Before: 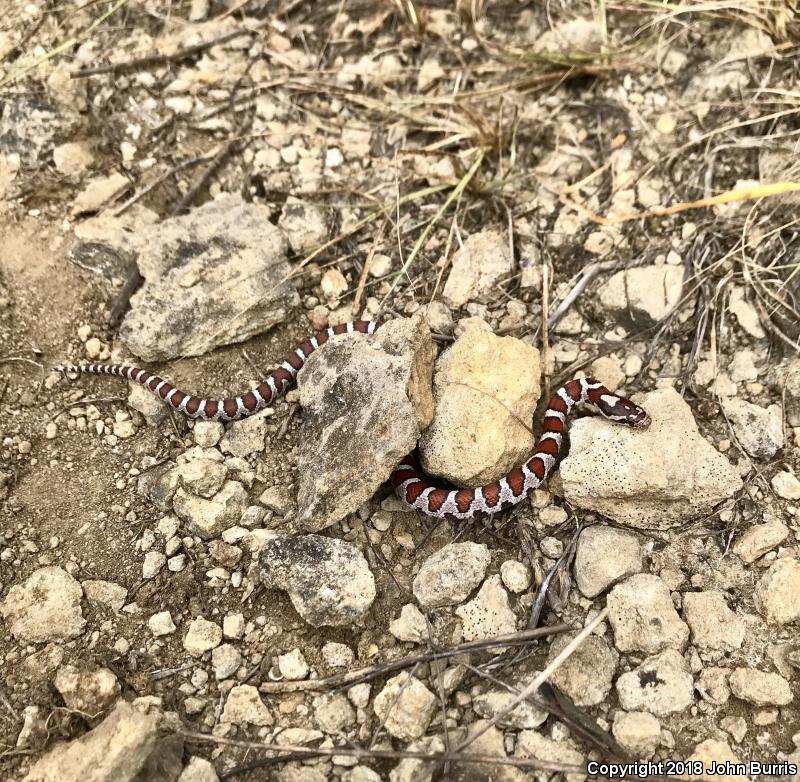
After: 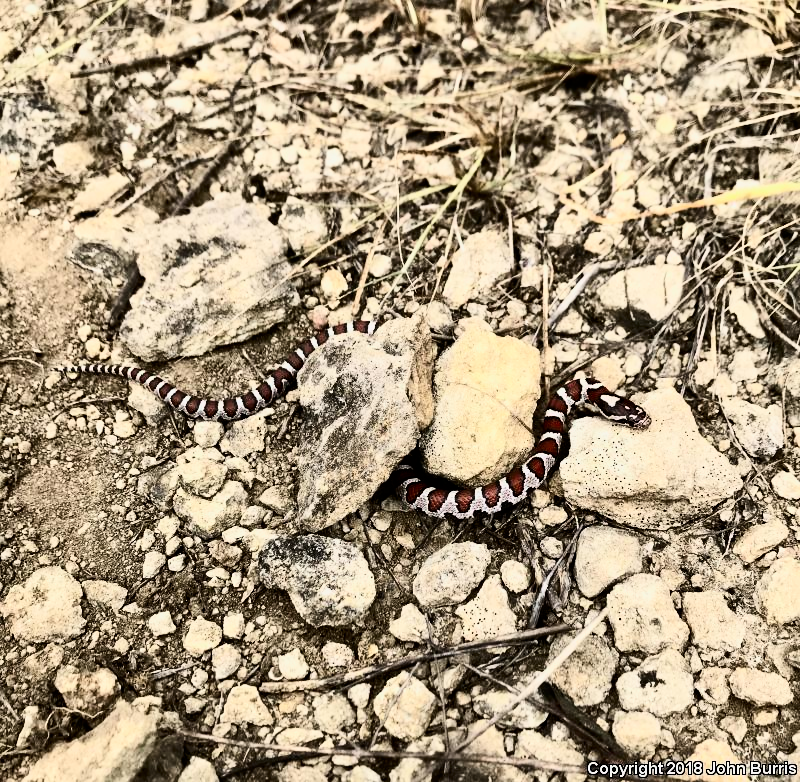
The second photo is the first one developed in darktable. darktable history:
filmic rgb: hardness 4.17, contrast 1.364, color science v6 (2022)
contrast brightness saturation: contrast 0.28
